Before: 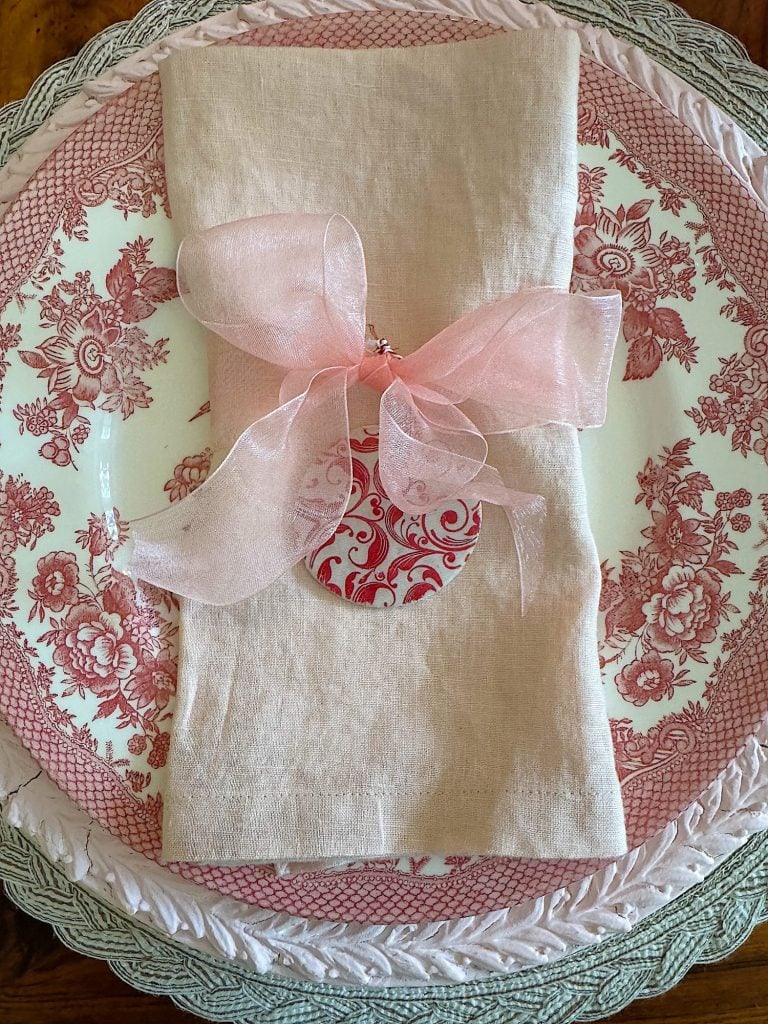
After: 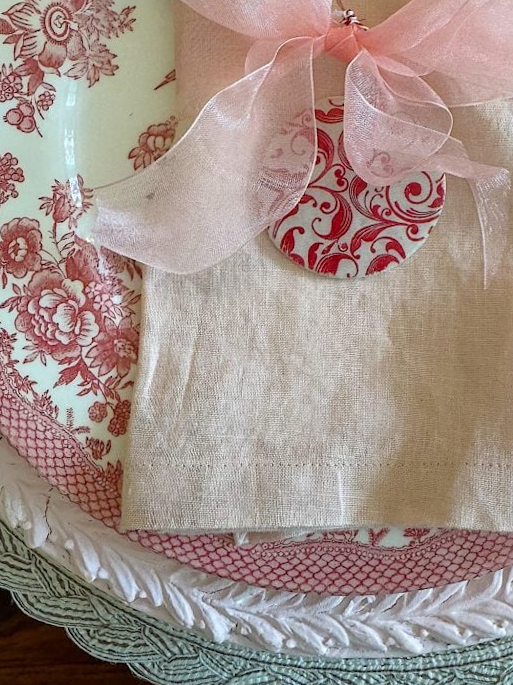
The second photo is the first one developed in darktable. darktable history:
vibrance: on, module defaults
crop and rotate: angle -0.82°, left 3.85%, top 31.828%, right 27.992%
